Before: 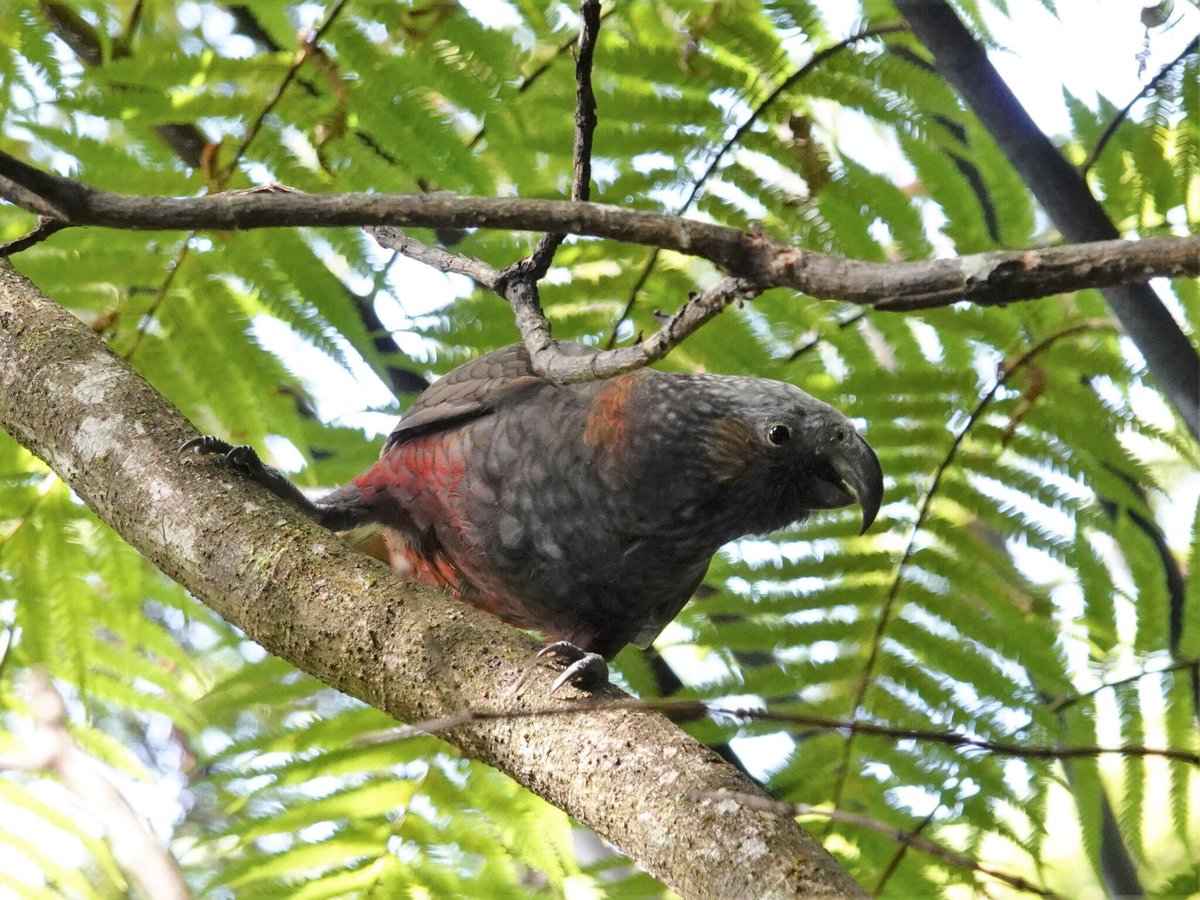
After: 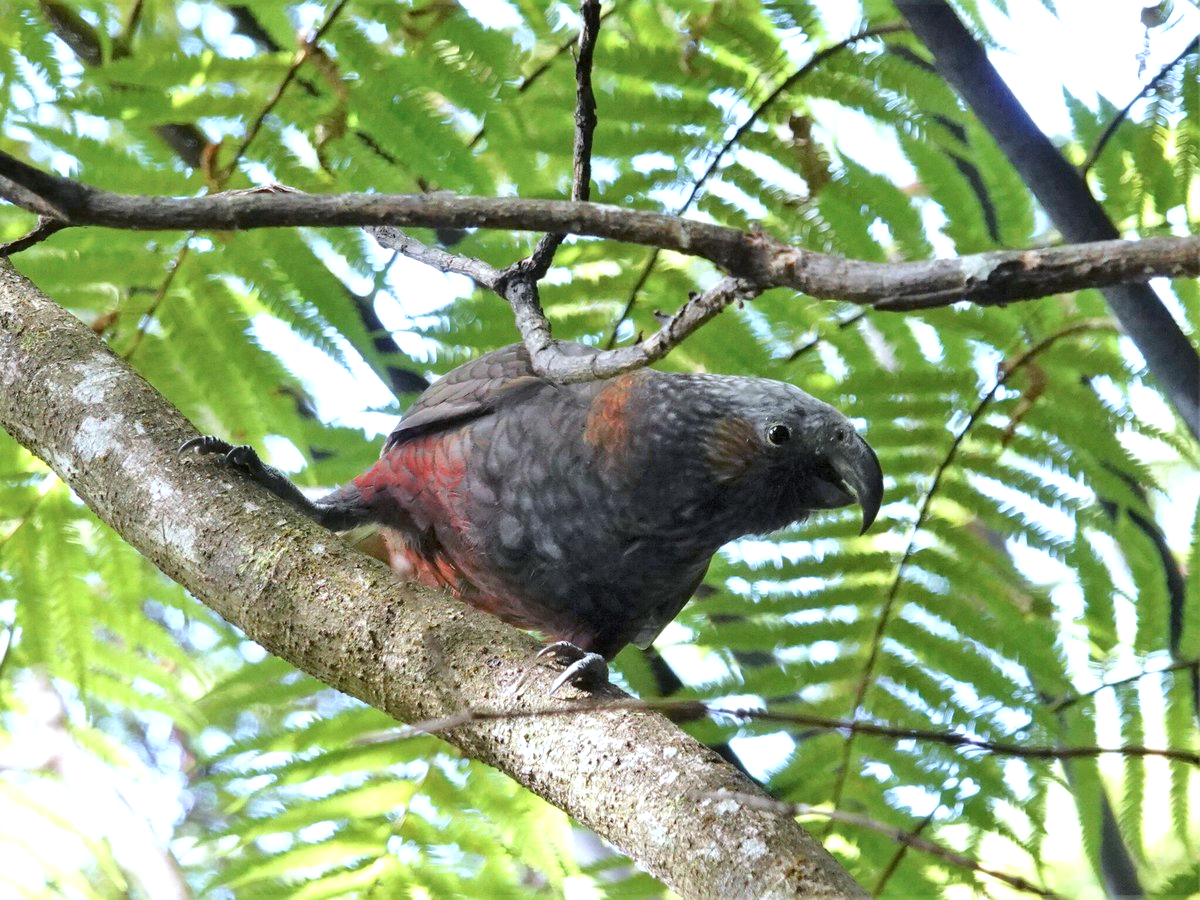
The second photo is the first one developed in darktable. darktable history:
color calibration: x 0.372, y 0.386, temperature 4284.54 K
exposure: black level correction 0.002, exposure 0.299 EV, compensate highlight preservation false
